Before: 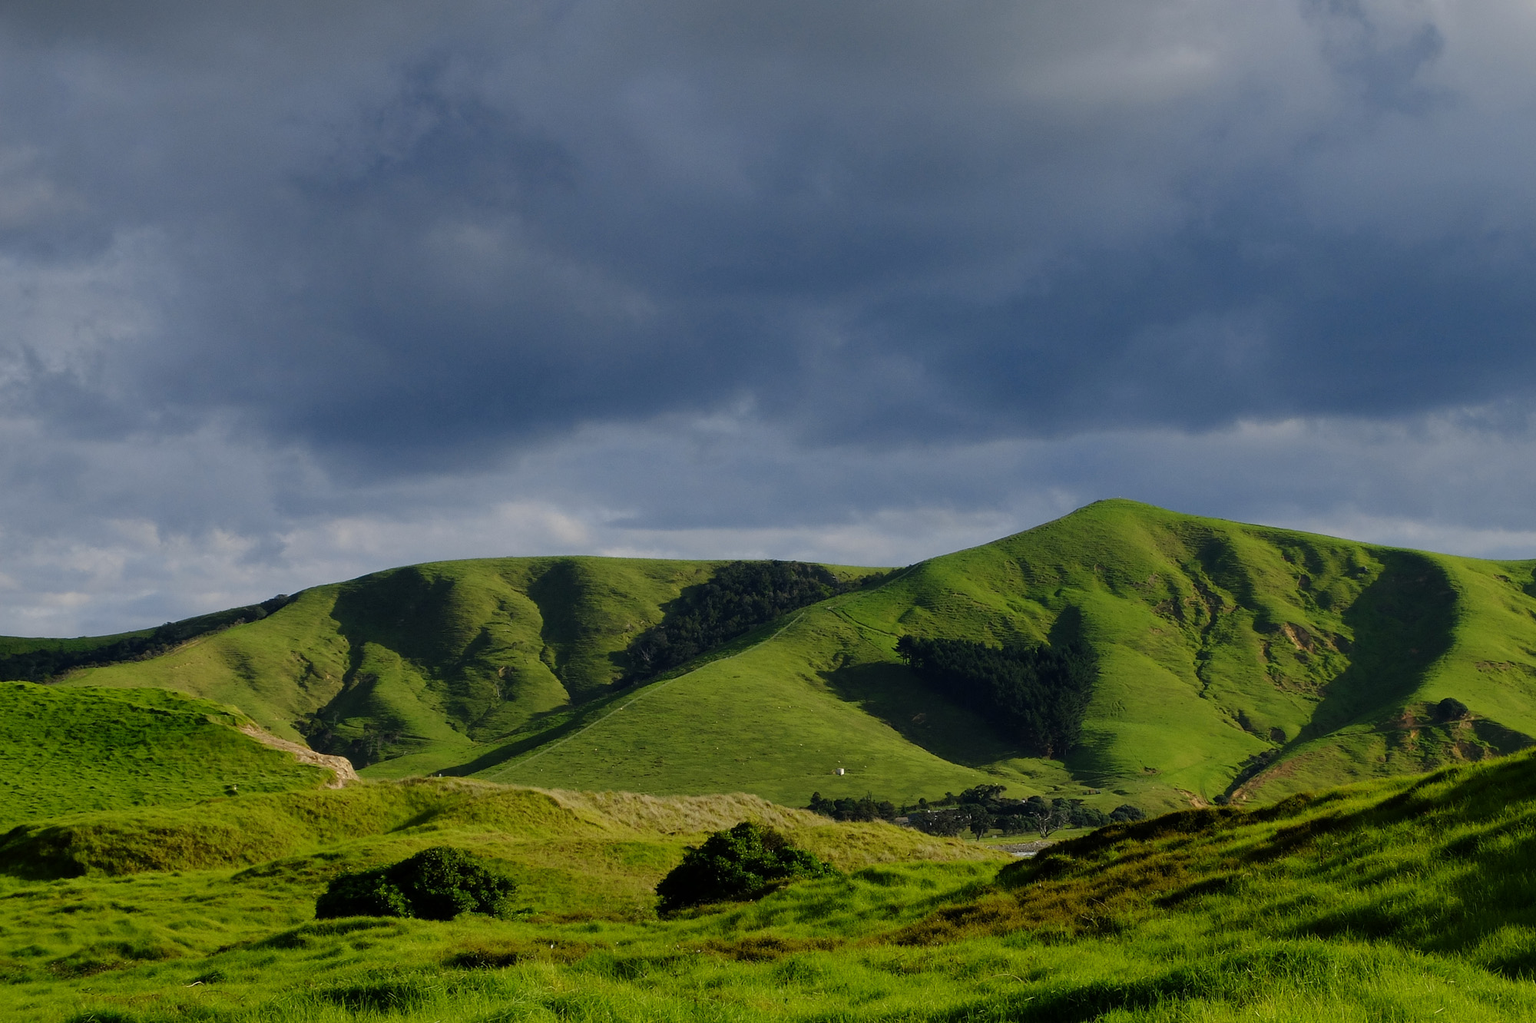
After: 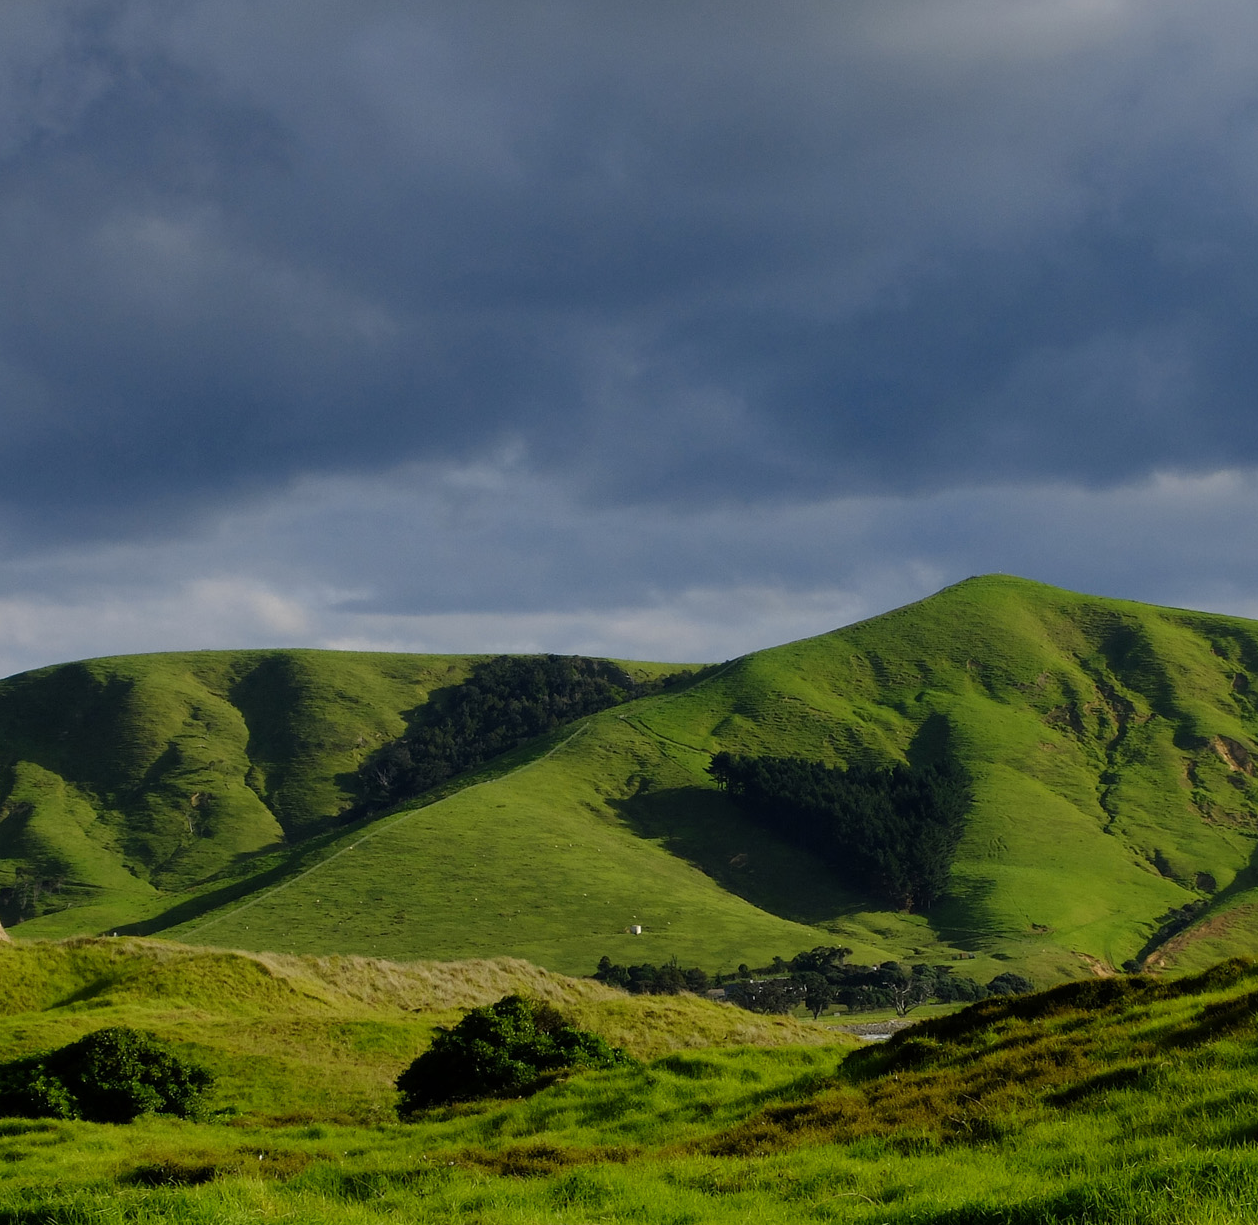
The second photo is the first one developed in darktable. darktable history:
crop and rotate: left 22.935%, top 5.643%, right 14.153%, bottom 2.364%
